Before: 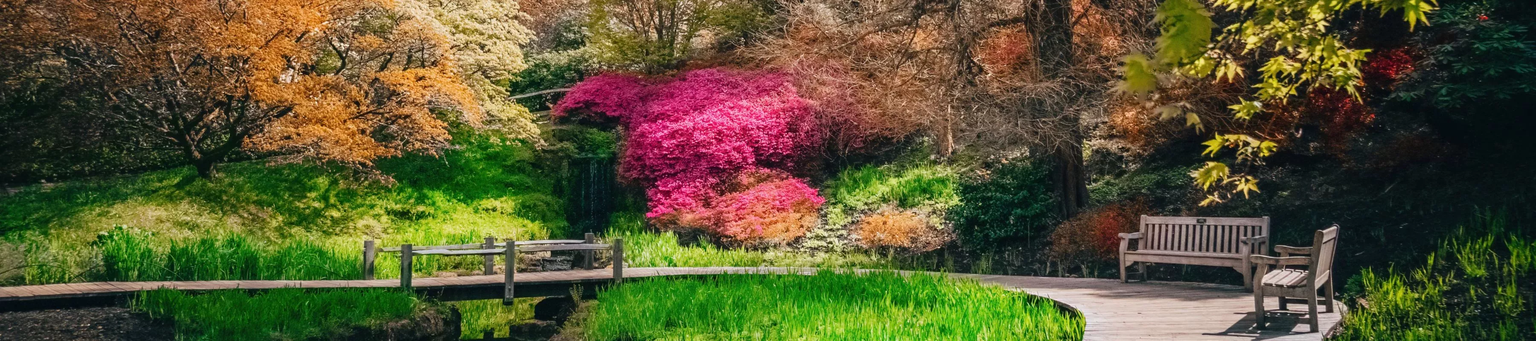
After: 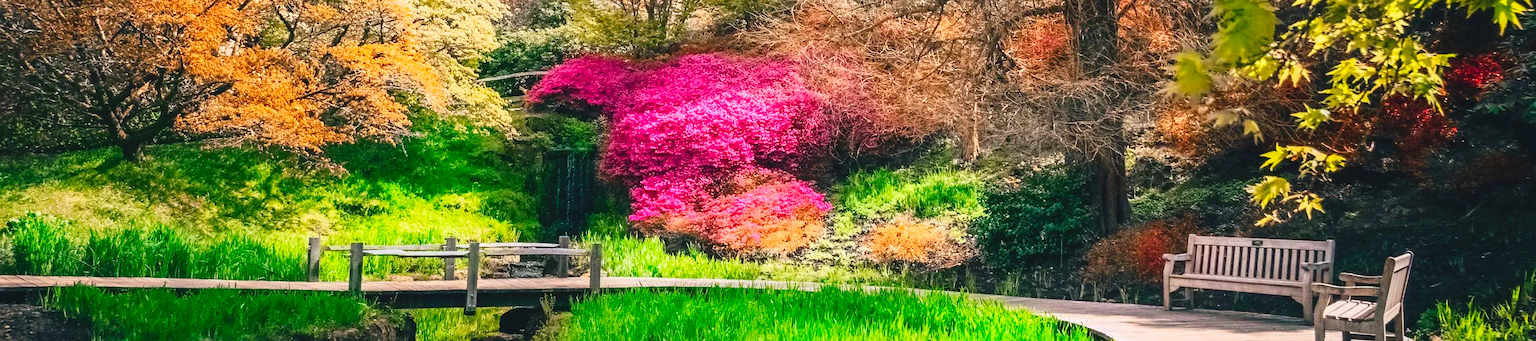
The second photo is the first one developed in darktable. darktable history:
sharpen: radius 1, threshold 1
contrast brightness saturation: contrast 0.24, brightness 0.26, saturation 0.39
crop and rotate: angle -1.69°
tone equalizer: on, module defaults
